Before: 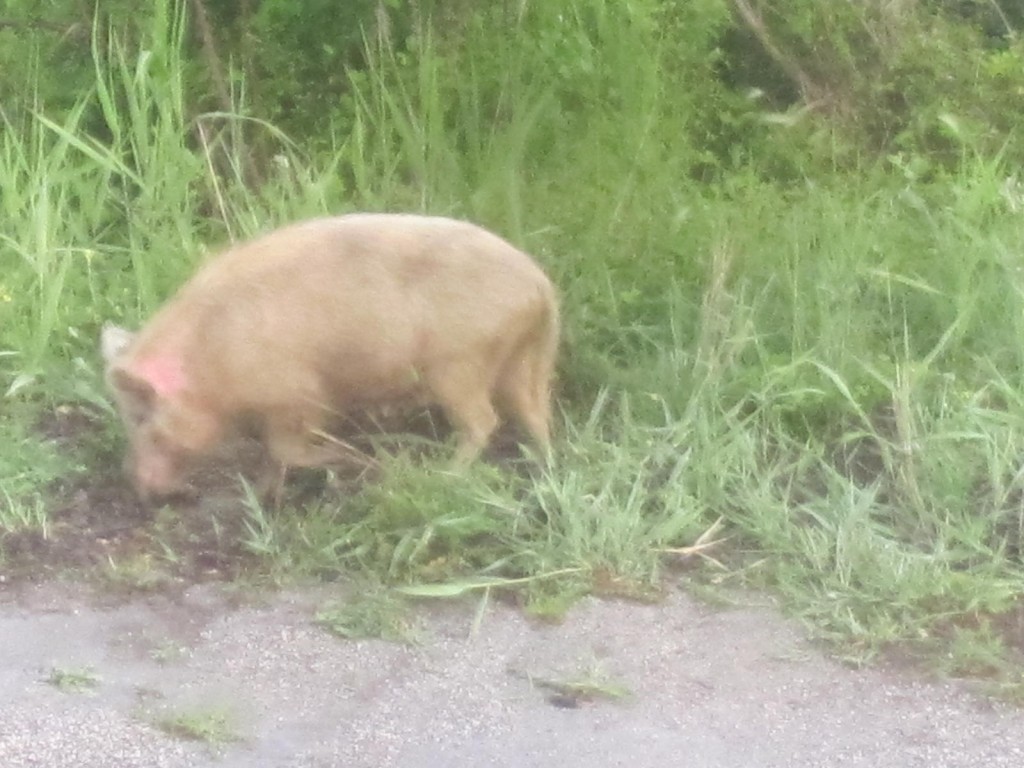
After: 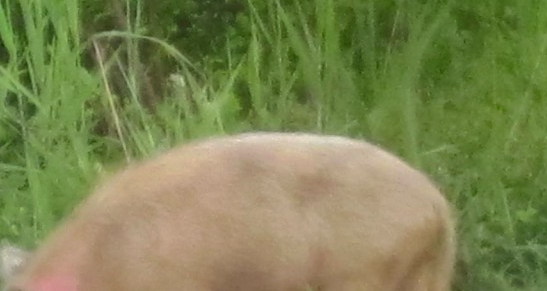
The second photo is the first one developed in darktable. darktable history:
crop: left 10.229%, top 10.591%, right 36.288%, bottom 51.404%
shadows and highlights: shadows 25.23, highlights -69.56
contrast brightness saturation: contrast 0.095, brightness -0.259, saturation 0.147
